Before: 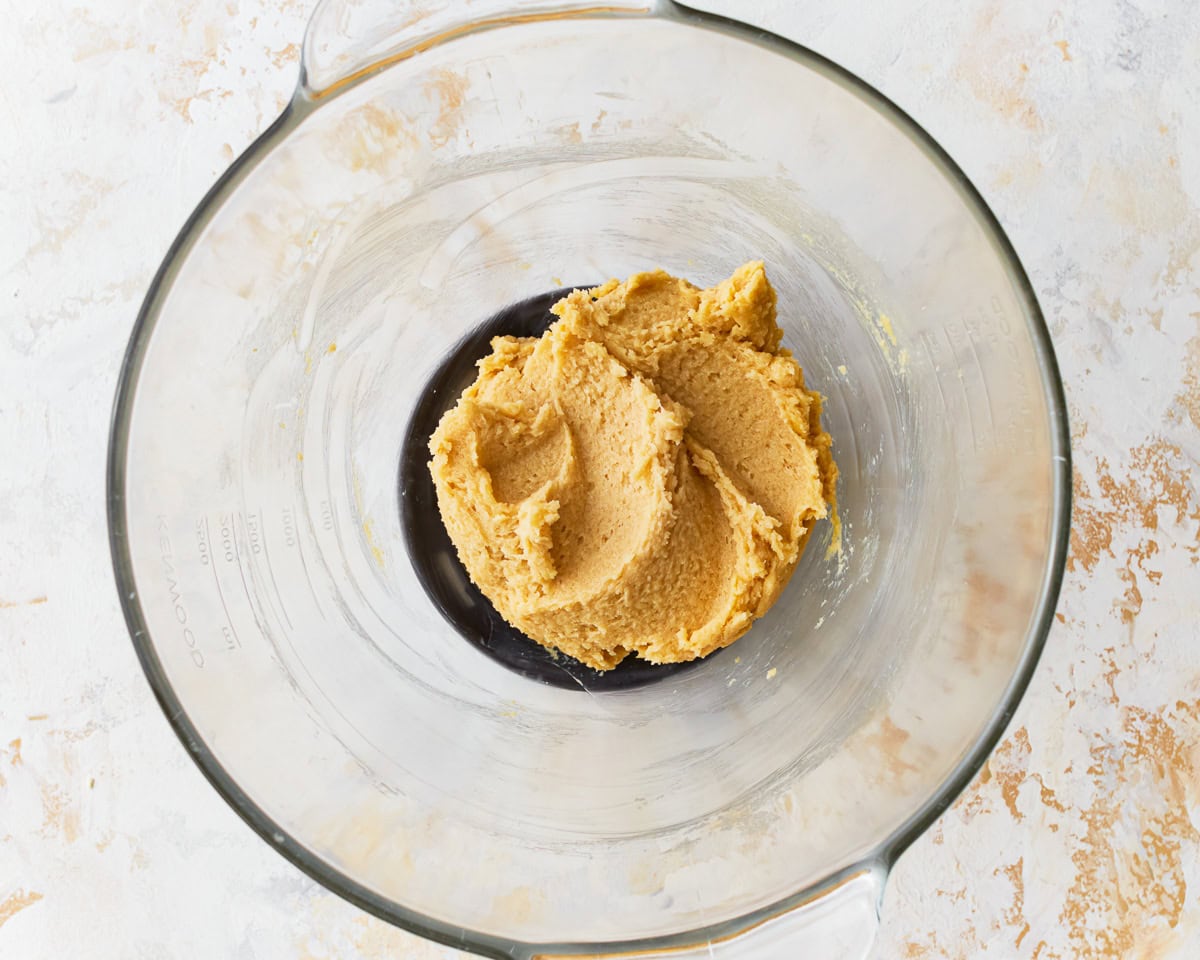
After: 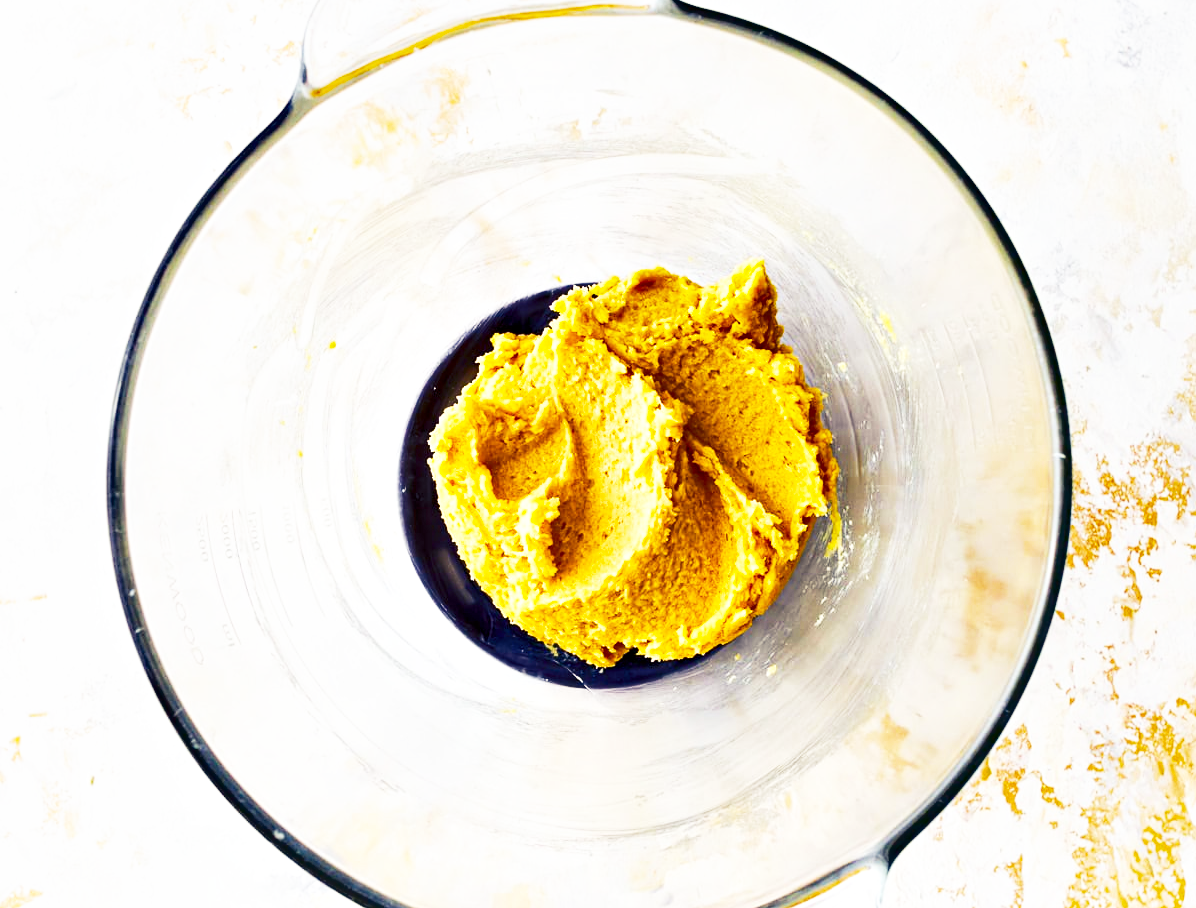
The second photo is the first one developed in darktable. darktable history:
crop: top 0.416%, right 0.26%, bottom 4.997%
color balance rgb: shadows lift › luminance -28.517%, shadows lift › chroma 14.739%, shadows lift › hue 267.81°, perceptual saturation grading › global saturation 29.722%, global vibrance 14.502%
shadows and highlights: low approximation 0.01, soften with gaussian
base curve: curves: ch0 [(0, 0) (0.012, 0.01) (0.073, 0.168) (0.31, 0.711) (0.645, 0.957) (1, 1)], preserve colors none
contrast brightness saturation: contrast 0.038, saturation 0.161
local contrast: highlights 107%, shadows 100%, detail 119%, midtone range 0.2
